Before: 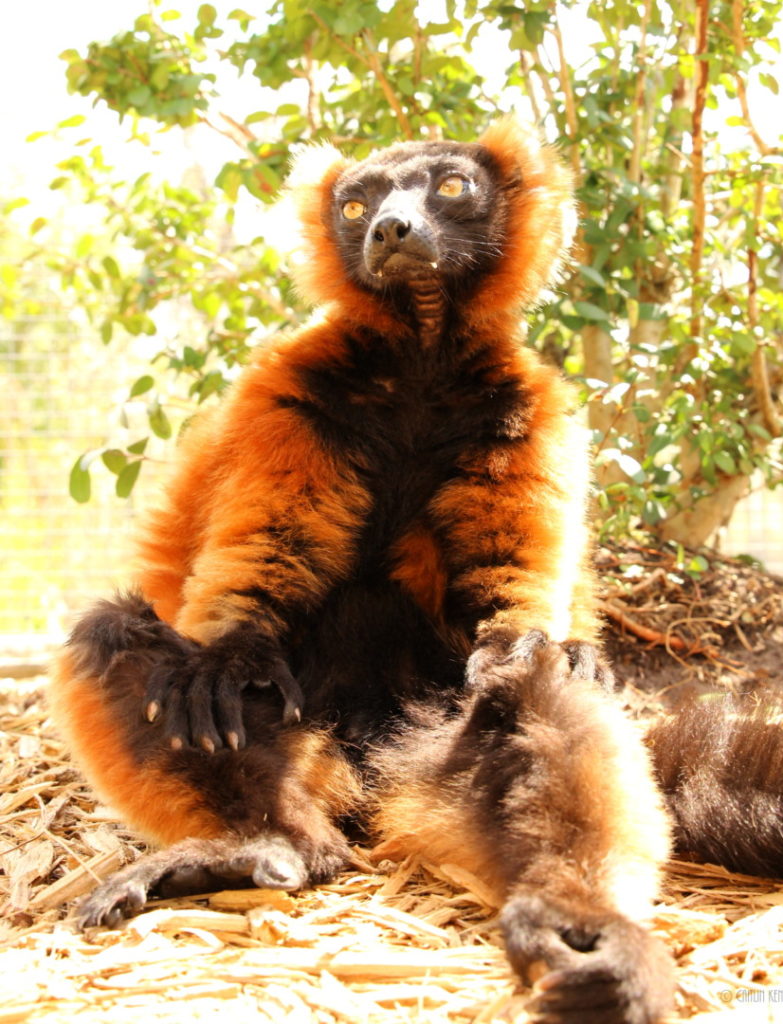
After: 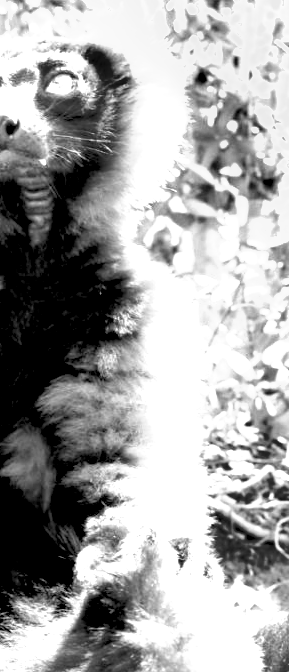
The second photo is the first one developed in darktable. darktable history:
rotate and perspective: crop left 0, crop top 0
haze removal: compatibility mode true, adaptive false
shadows and highlights: soften with gaussian
exposure: black level correction 0.009, exposure 1.425 EV, compensate highlight preservation false
contrast brightness saturation: brightness 0.09, saturation 0.19
monochrome: on, module defaults
crop and rotate: left 49.936%, top 10.094%, right 13.136%, bottom 24.256%
